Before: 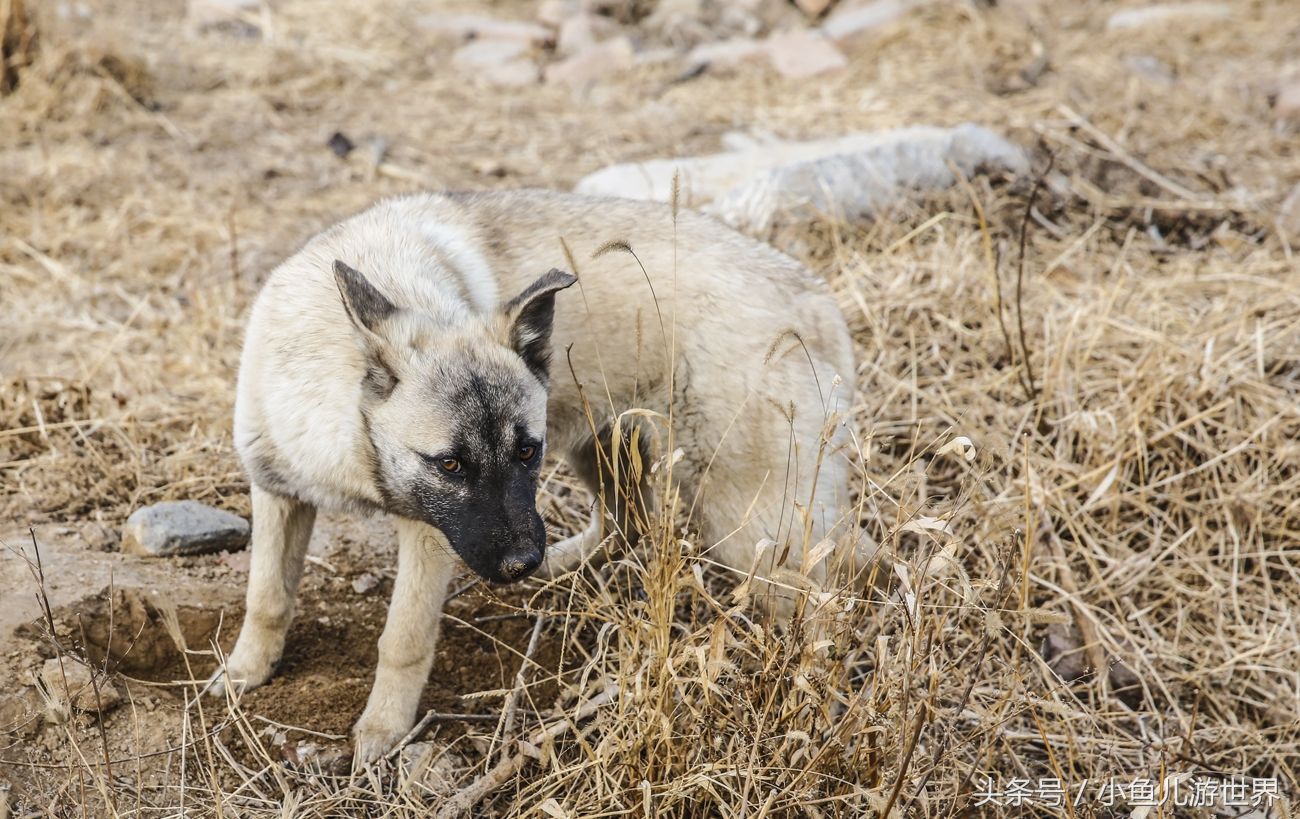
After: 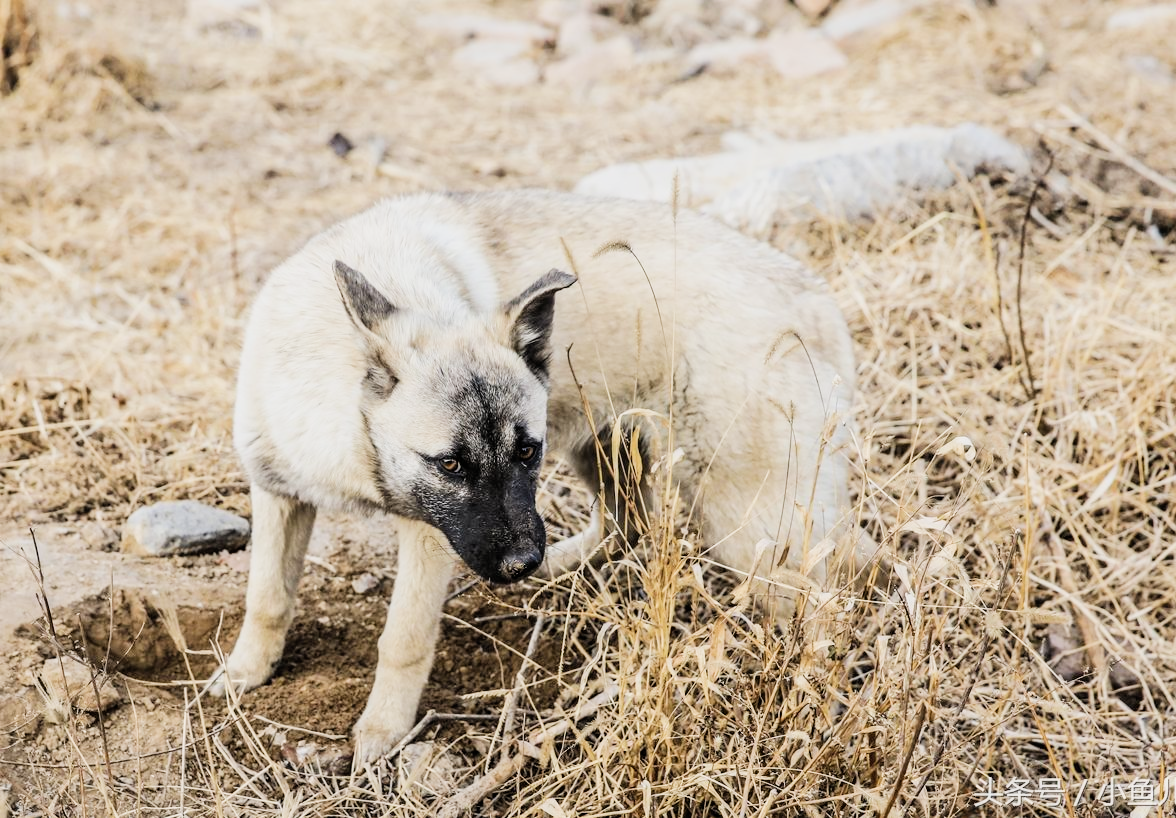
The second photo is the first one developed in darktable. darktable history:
color balance rgb: contrast -10%
exposure: exposure 0.77 EV, compensate highlight preservation false
crop: right 9.509%, bottom 0.031%
filmic rgb: black relative exposure -5 EV, hardness 2.88, contrast 1.3, highlights saturation mix -30%
